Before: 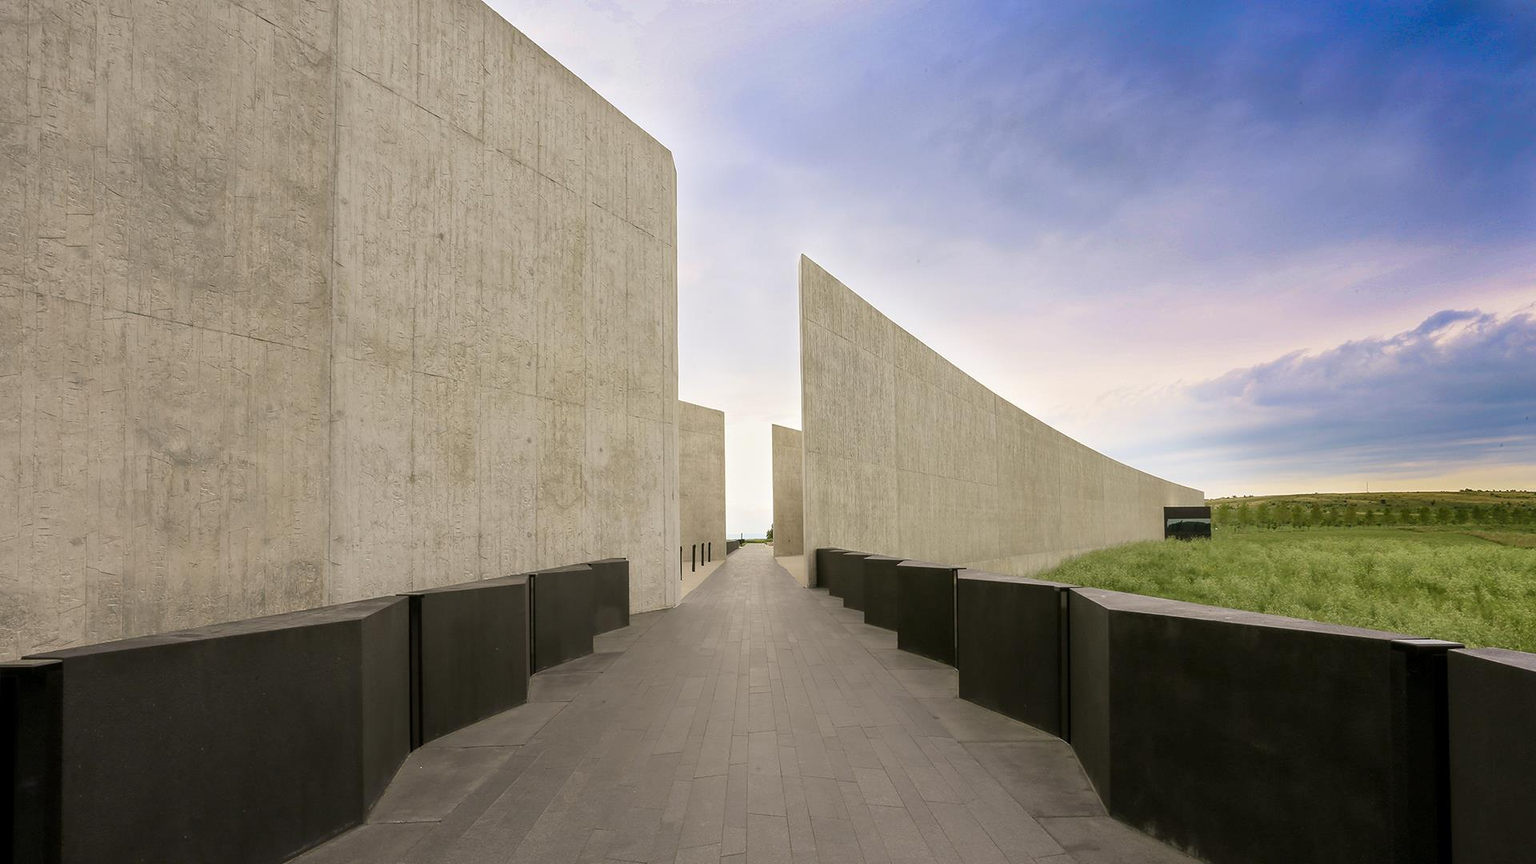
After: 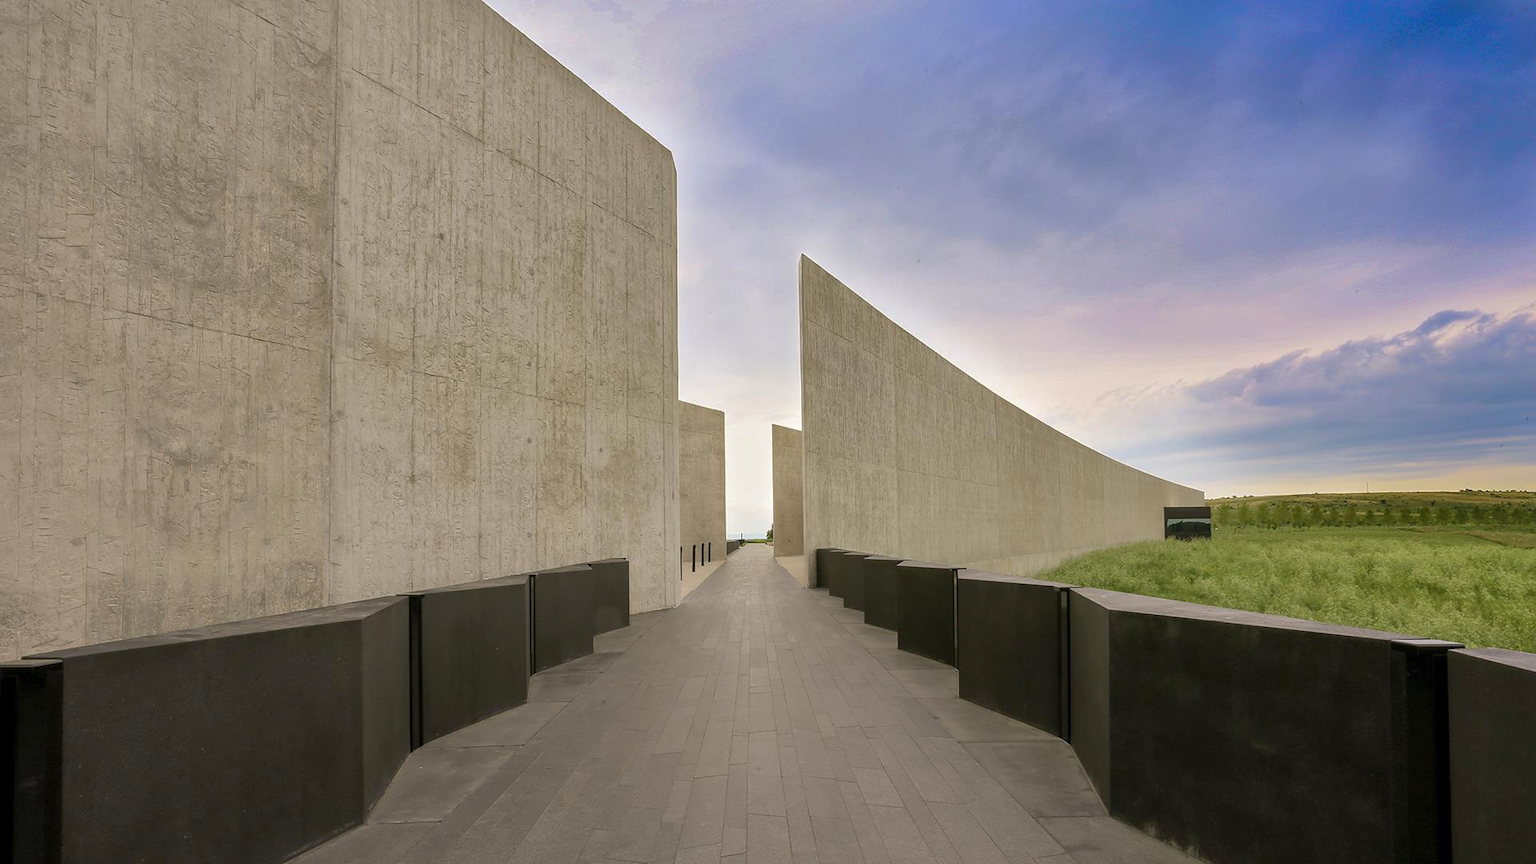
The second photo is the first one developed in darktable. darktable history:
shadows and highlights: shadows 39.8, highlights -59.88, highlights color adjustment 79.07%
